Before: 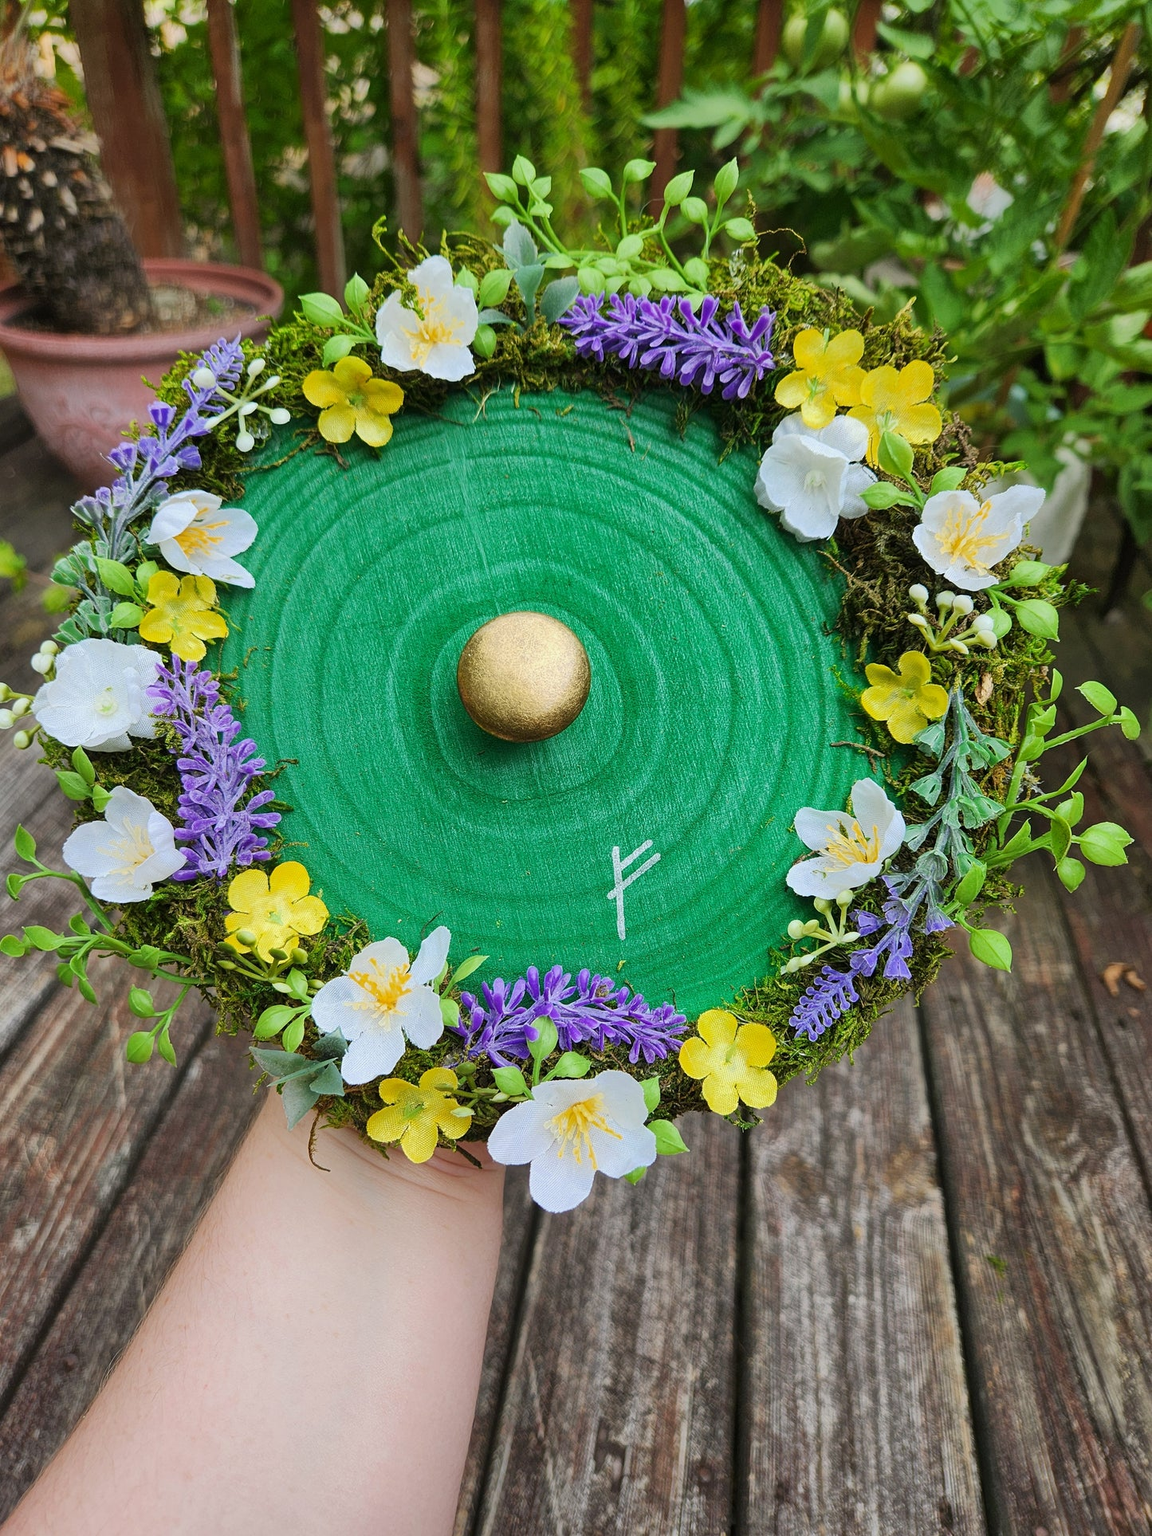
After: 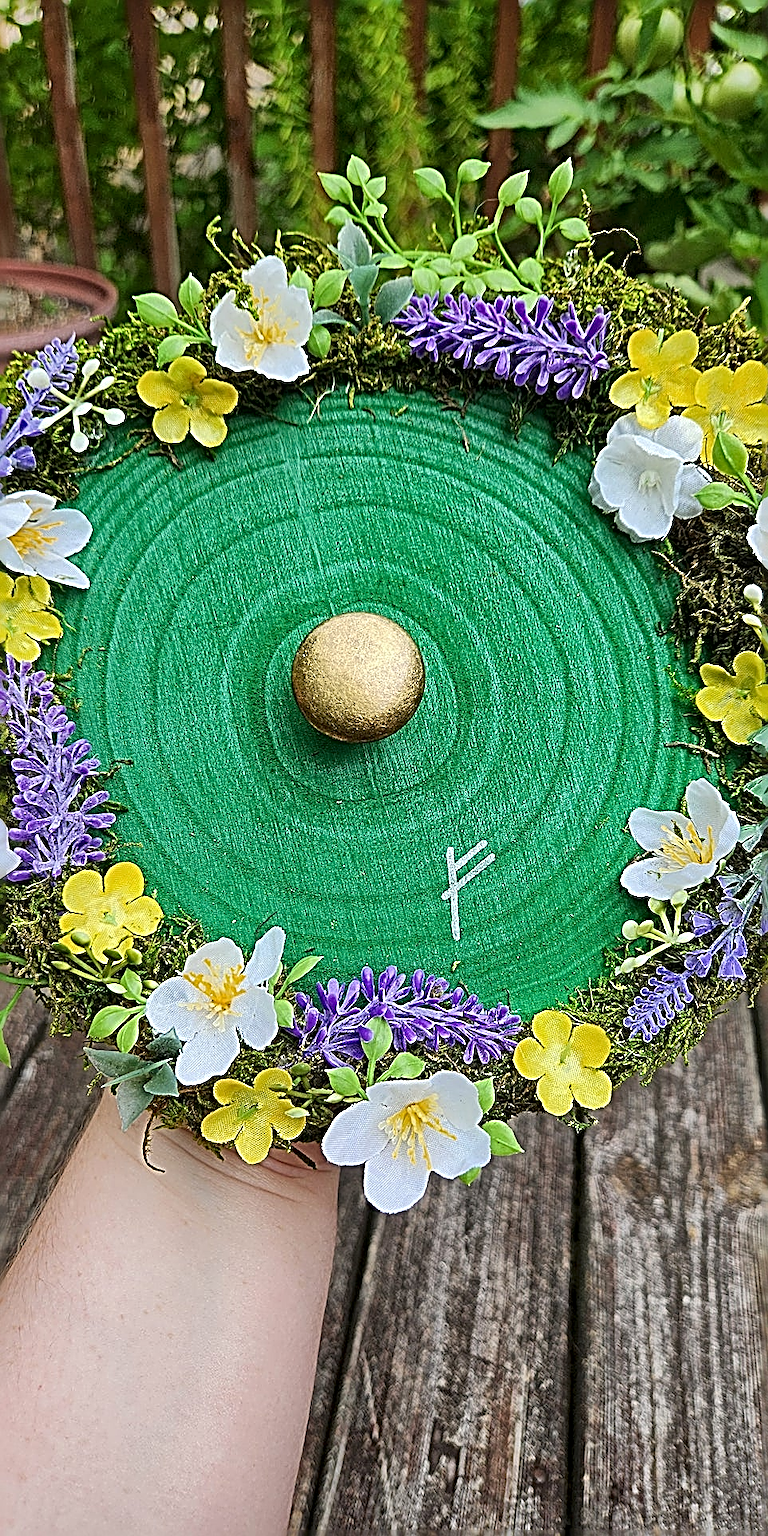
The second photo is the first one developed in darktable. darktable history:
sharpen: radius 3.158, amount 1.731
local contrast: mode bilateral grid, contrast 20, coarseness 50, detail 140%, midtone range 0.2
crop and rotate: left 14.436%, right 18.898%
